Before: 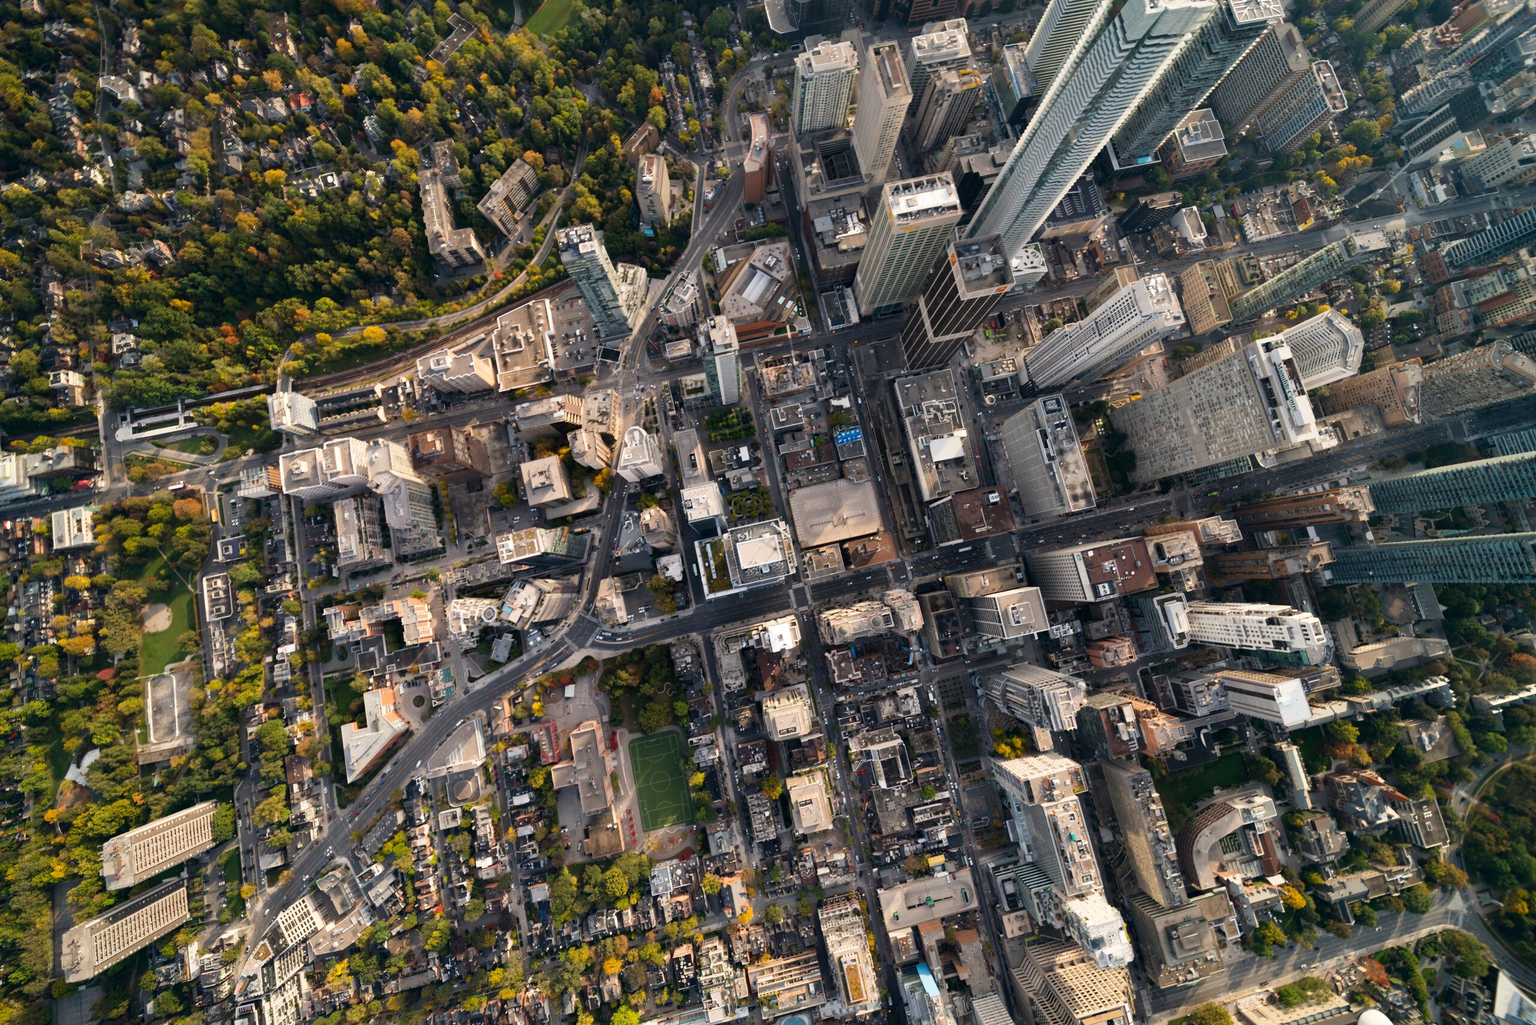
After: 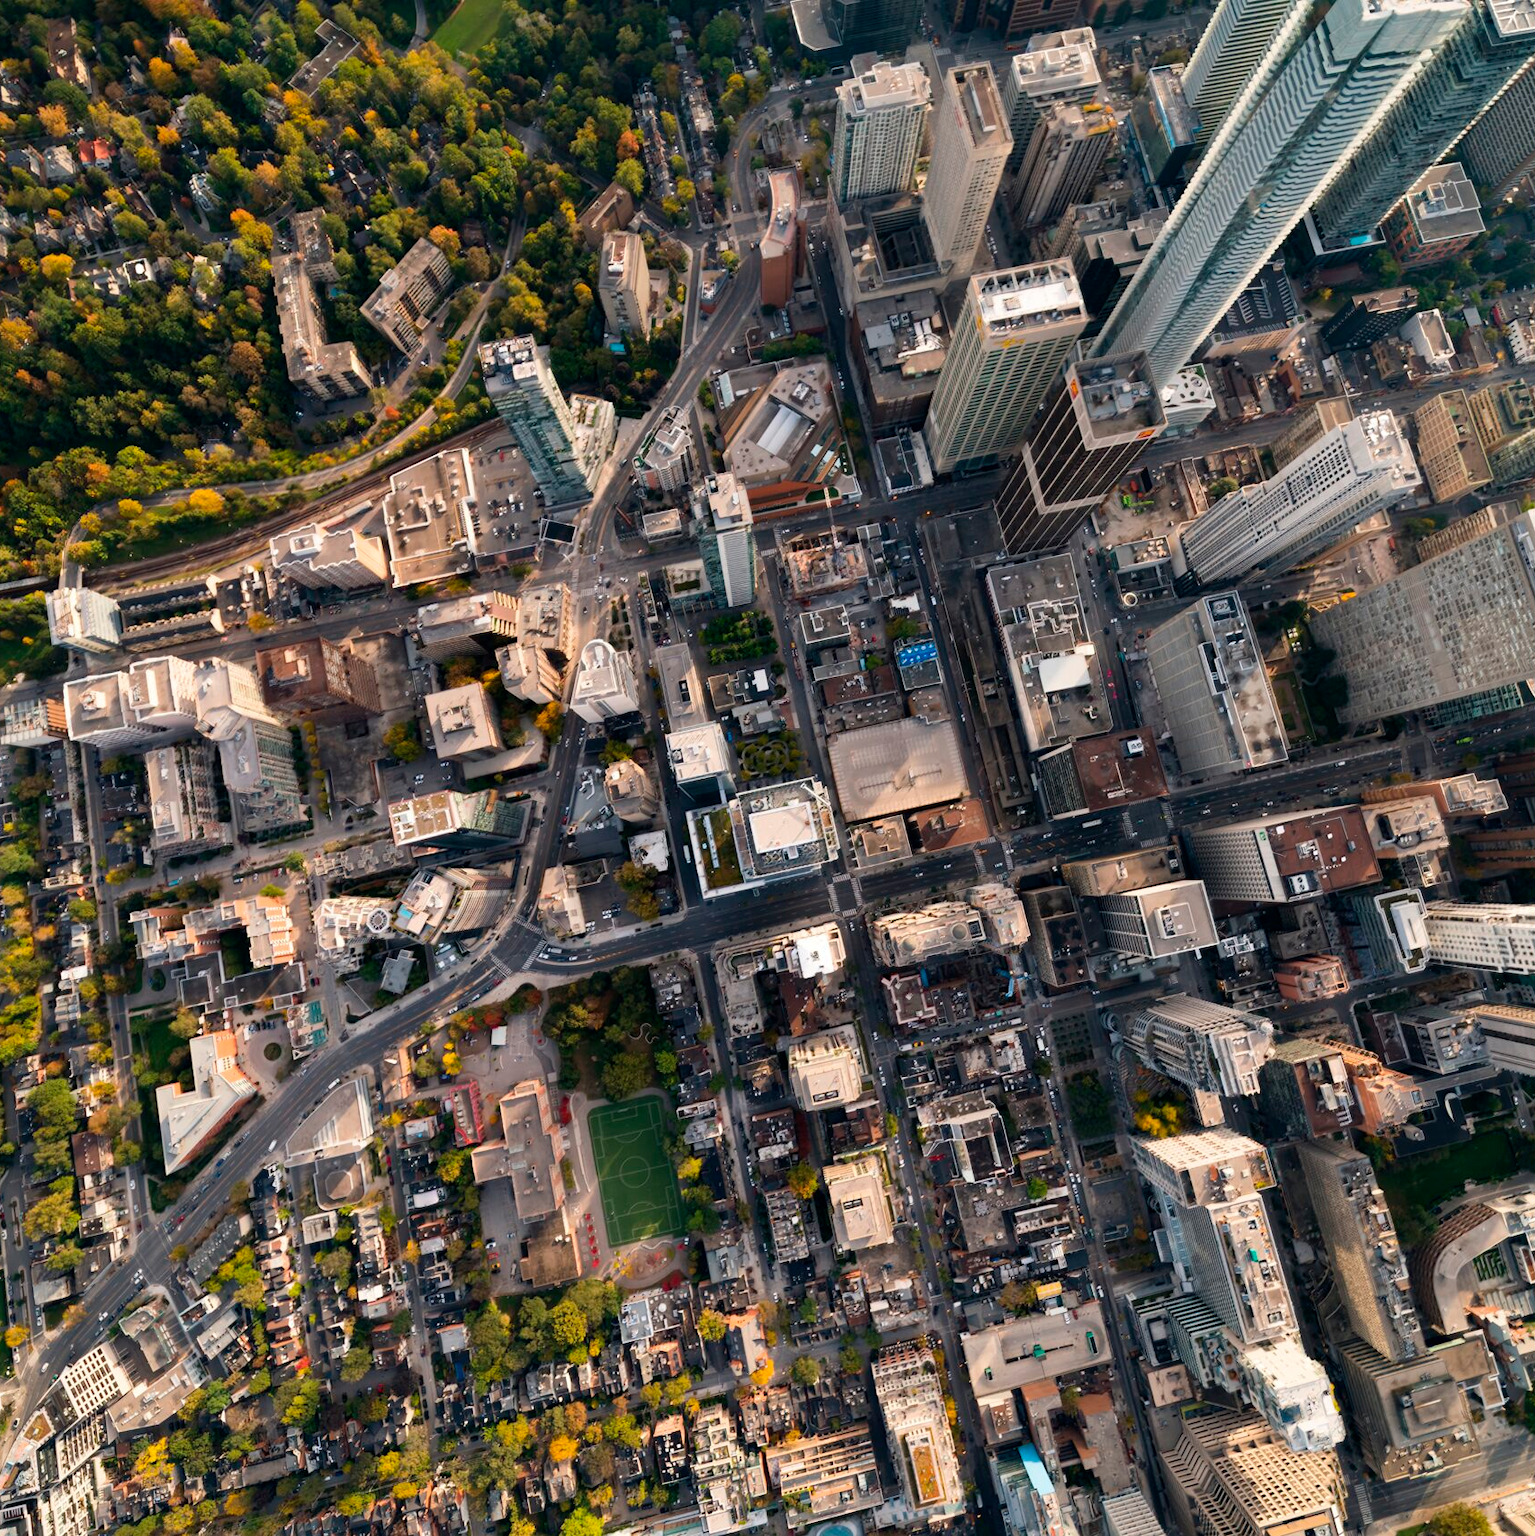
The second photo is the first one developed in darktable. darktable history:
crop and rotate: left 15.436%, right 17.902%
